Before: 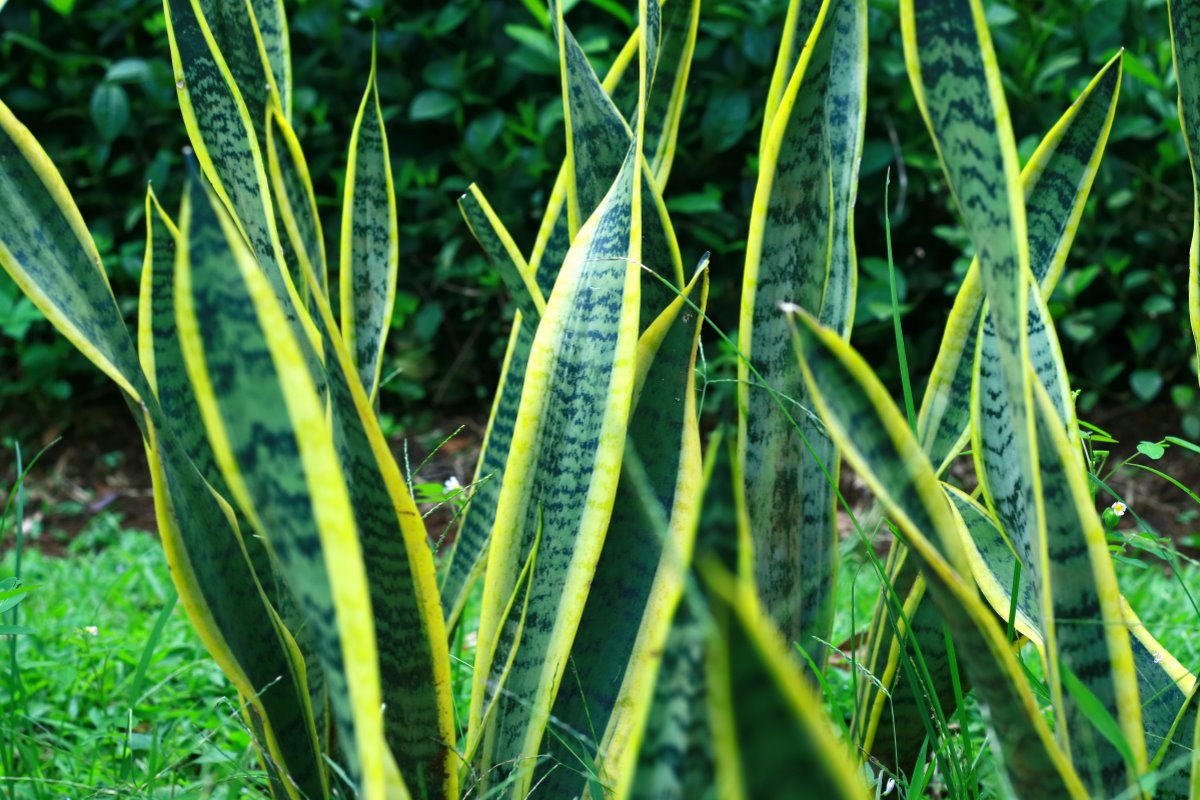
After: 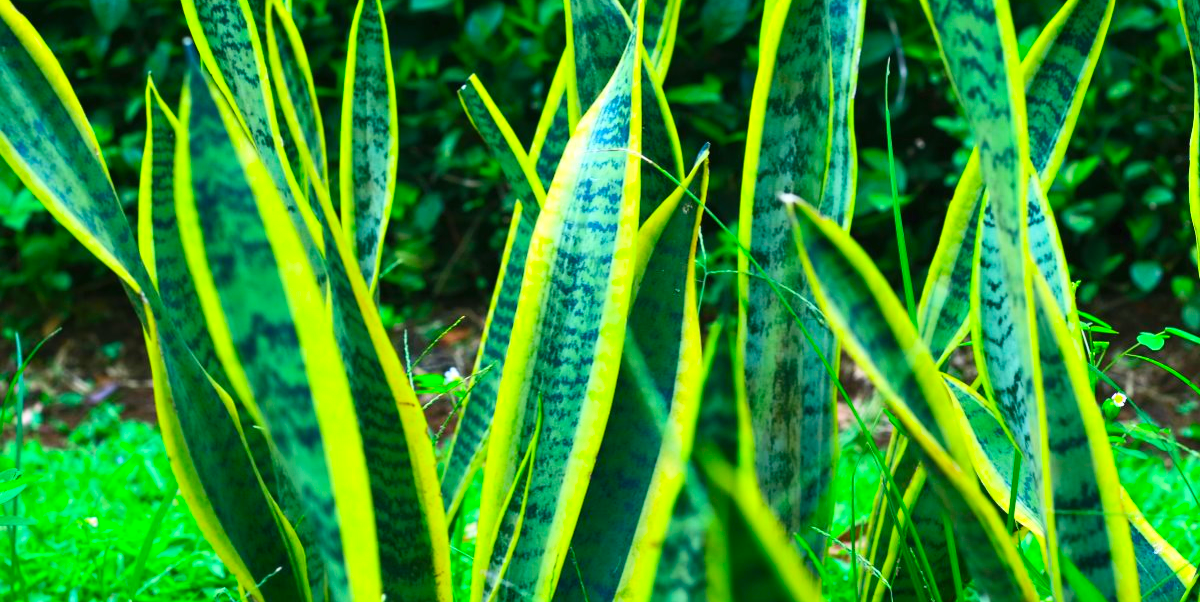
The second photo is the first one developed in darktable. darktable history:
contrast brightness saturation: contrast 0.203, brightness 0.195, saturation 0.797
crop: top 13.637%, bottom 11.019%
